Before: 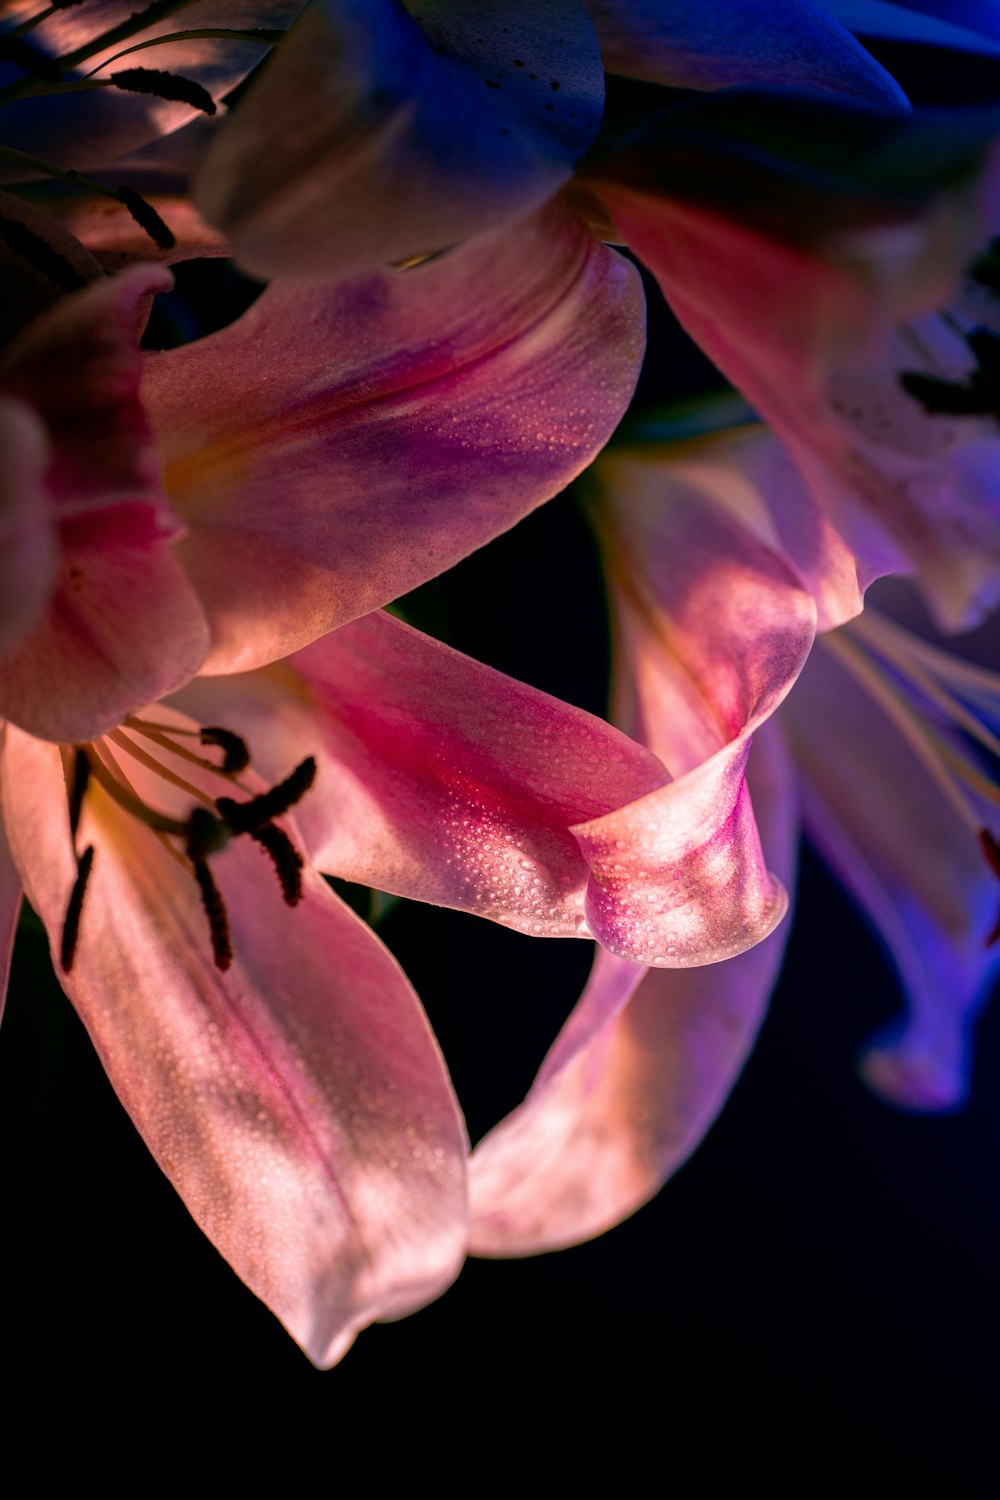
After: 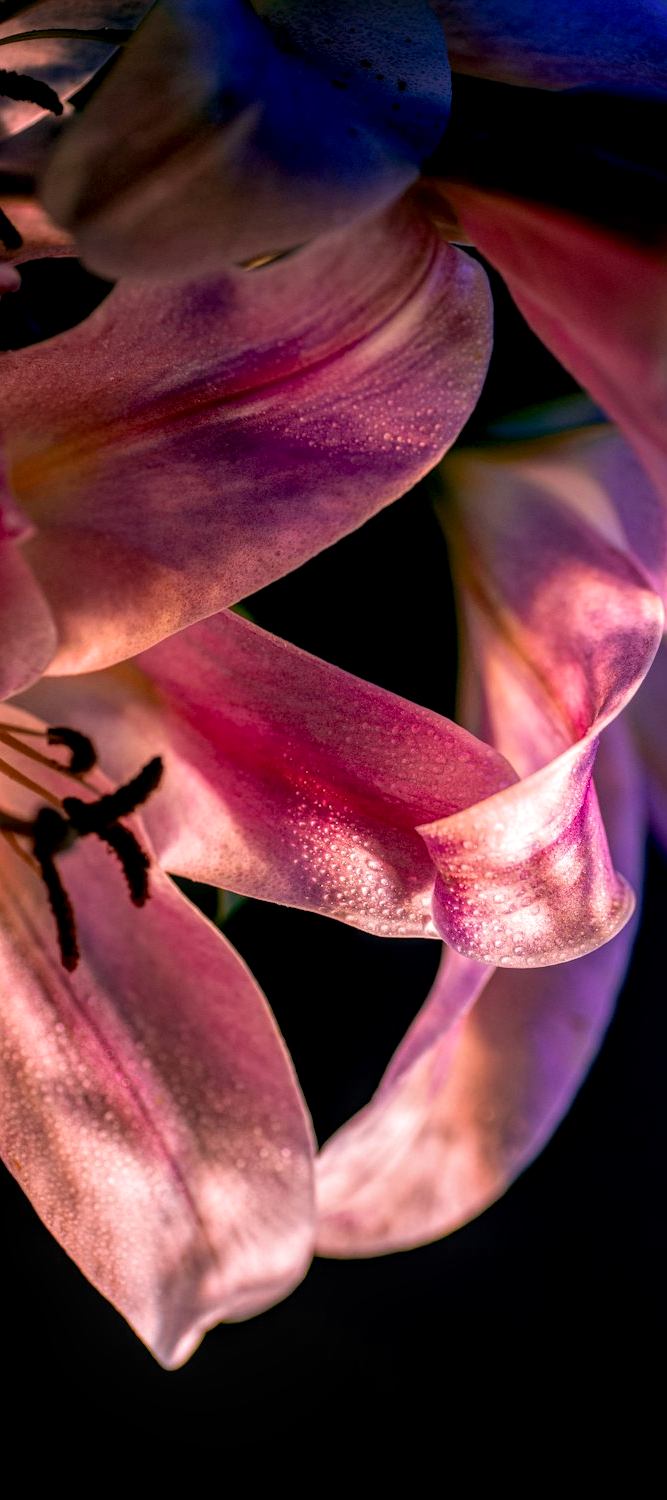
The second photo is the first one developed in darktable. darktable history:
crop and rotate: left 15.393%, right 17.857%
exposure: black level correction 0.002, compensate highlight preservation false
local contrast: highlights 63%, detail 143%, midtone range 0.431
